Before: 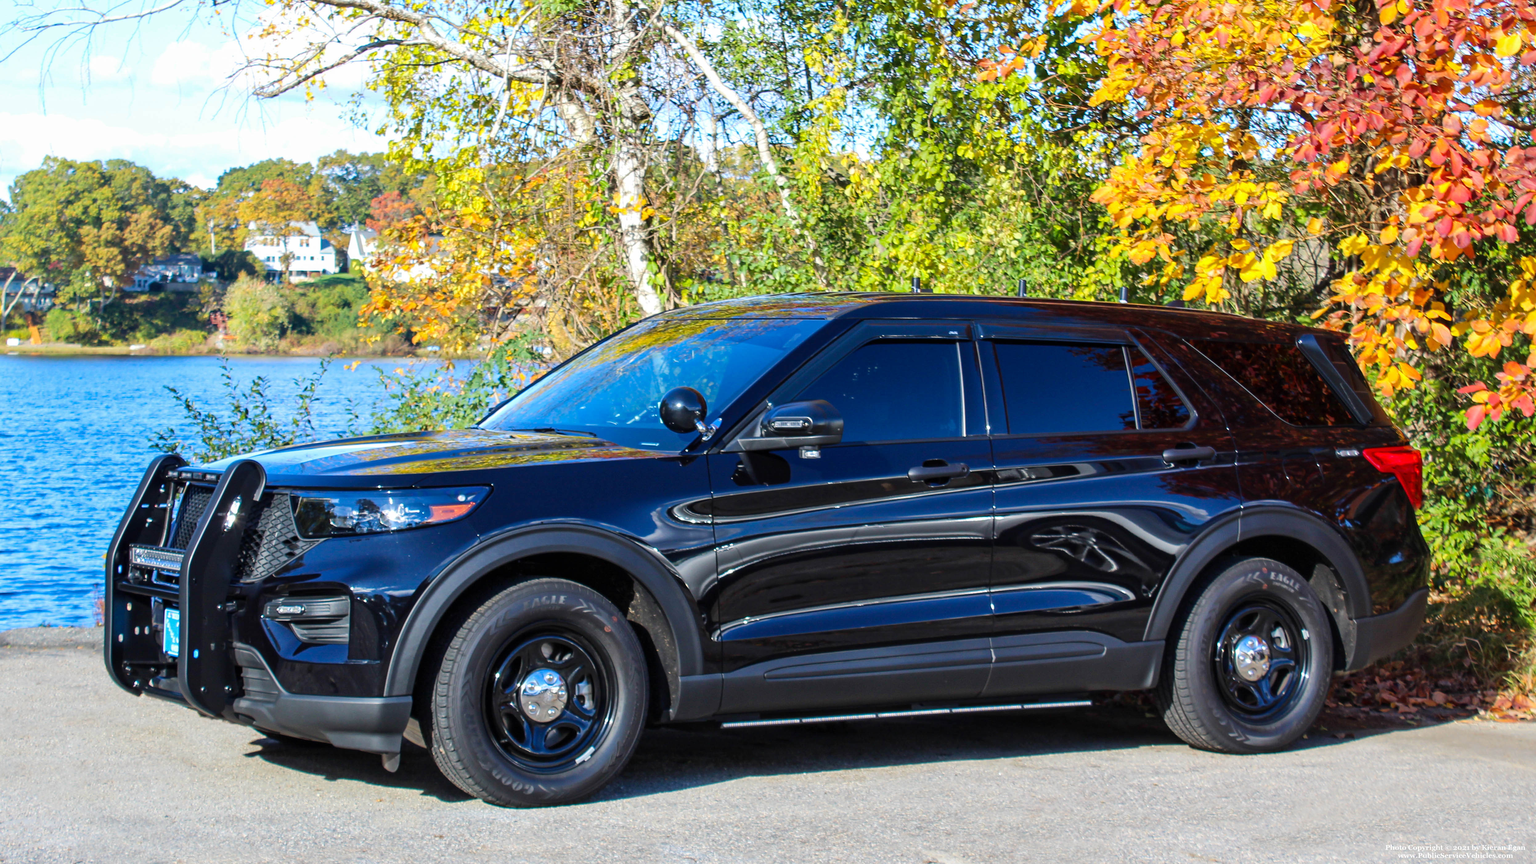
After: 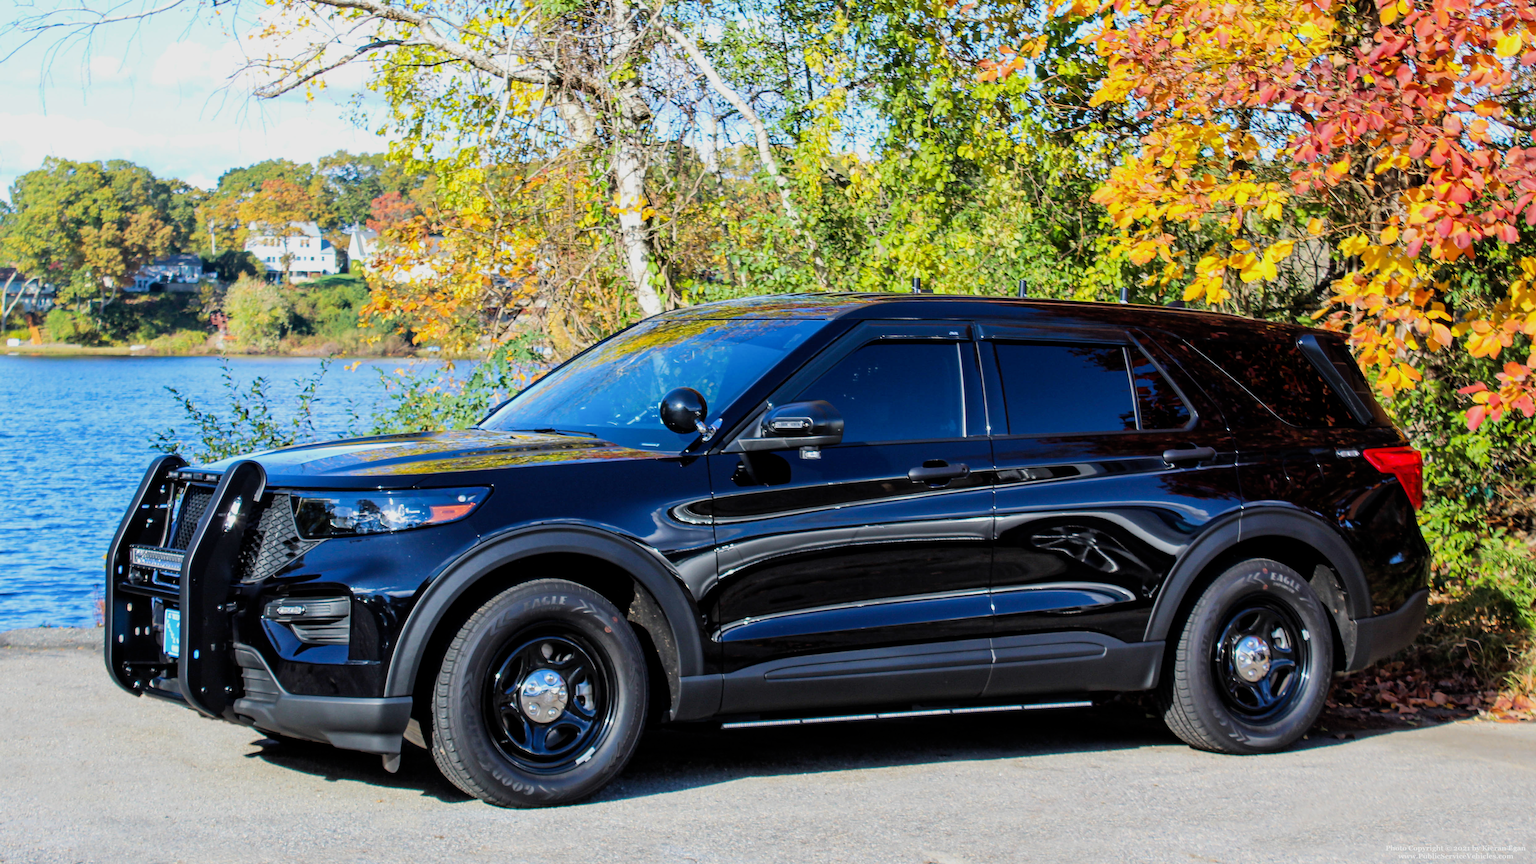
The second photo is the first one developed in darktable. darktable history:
filmic rgb: middle gray luminance 9.49%, black relative exposure -10.61 EV, white relative exposure 3.43 EV, target black luminance 0%, hardness 5.97, latitude 59.49%, contrast 1.086, highlights saturation mix 3.5%, shadows ↔ highlights balance 29.38%
